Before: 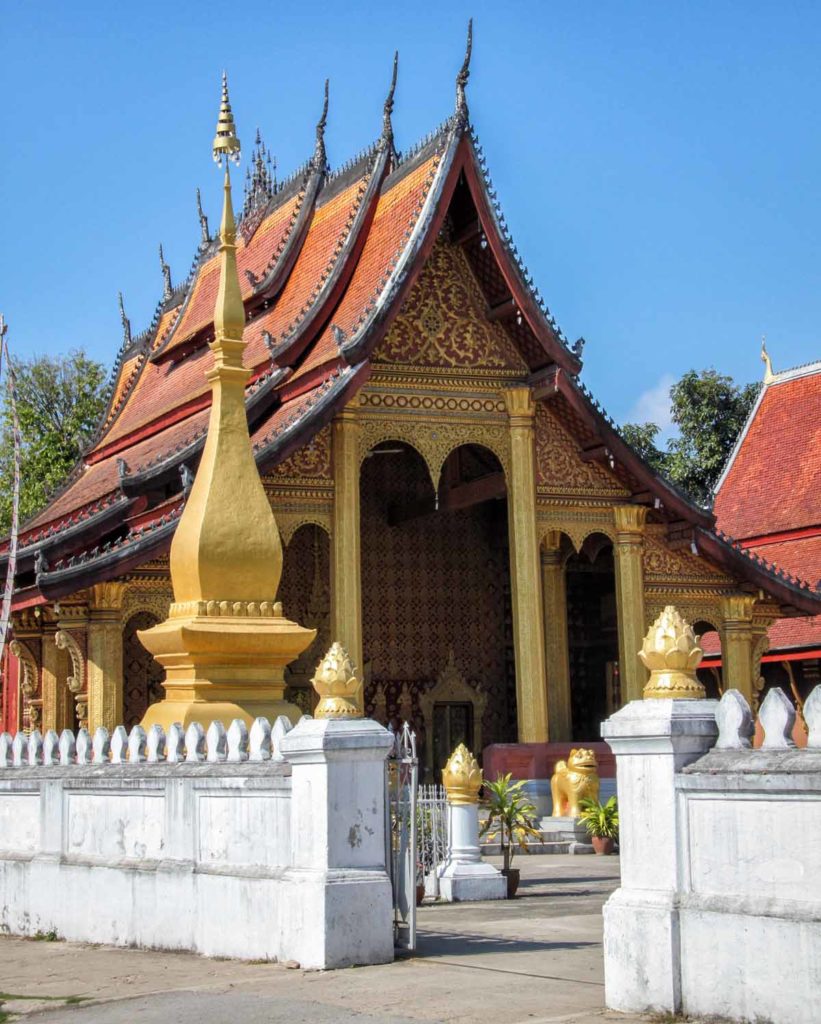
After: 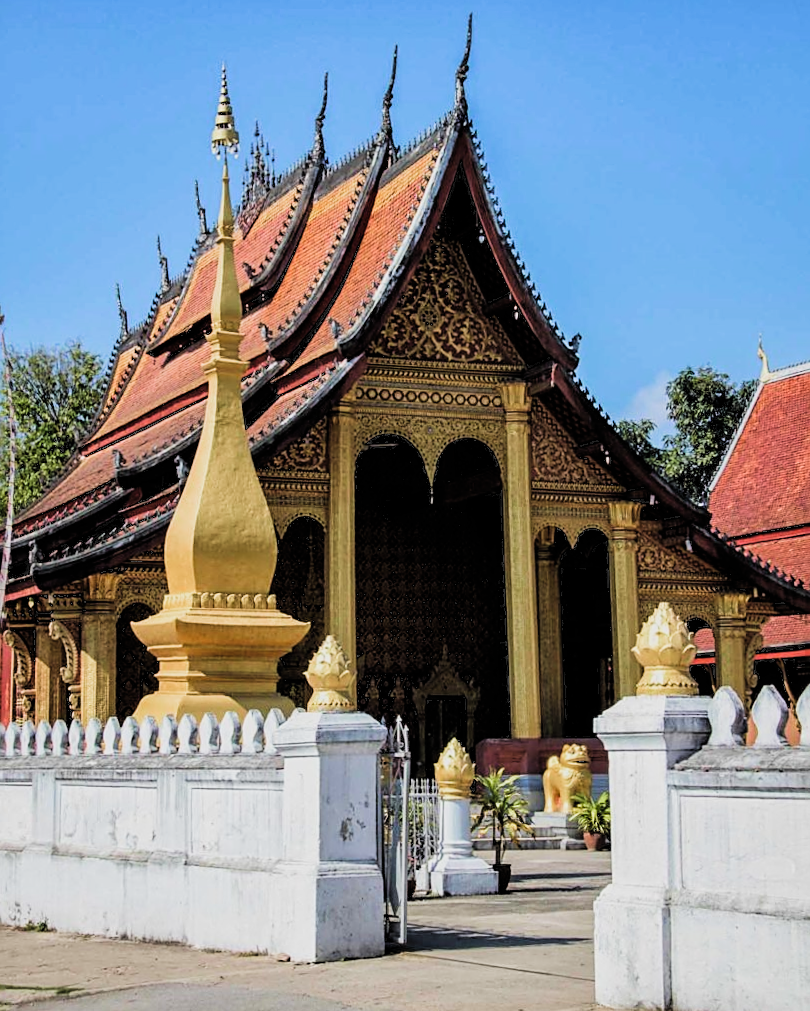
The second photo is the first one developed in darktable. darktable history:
exposure: compensate highlight preservation false
crop and rotate: angle -0.571°
sharpen: on, module defaults
velvia: on, module defaults
filmic rgb: black relative exposure -5.12 EV, white relative exposure 3.98 EV, hardness 2.9, contrast 1.298, add noise in highlights 0.001, preserve chrominance luminance Y, color science v3 (2019), use custom middle-gray values true, contrast in highlights soft
